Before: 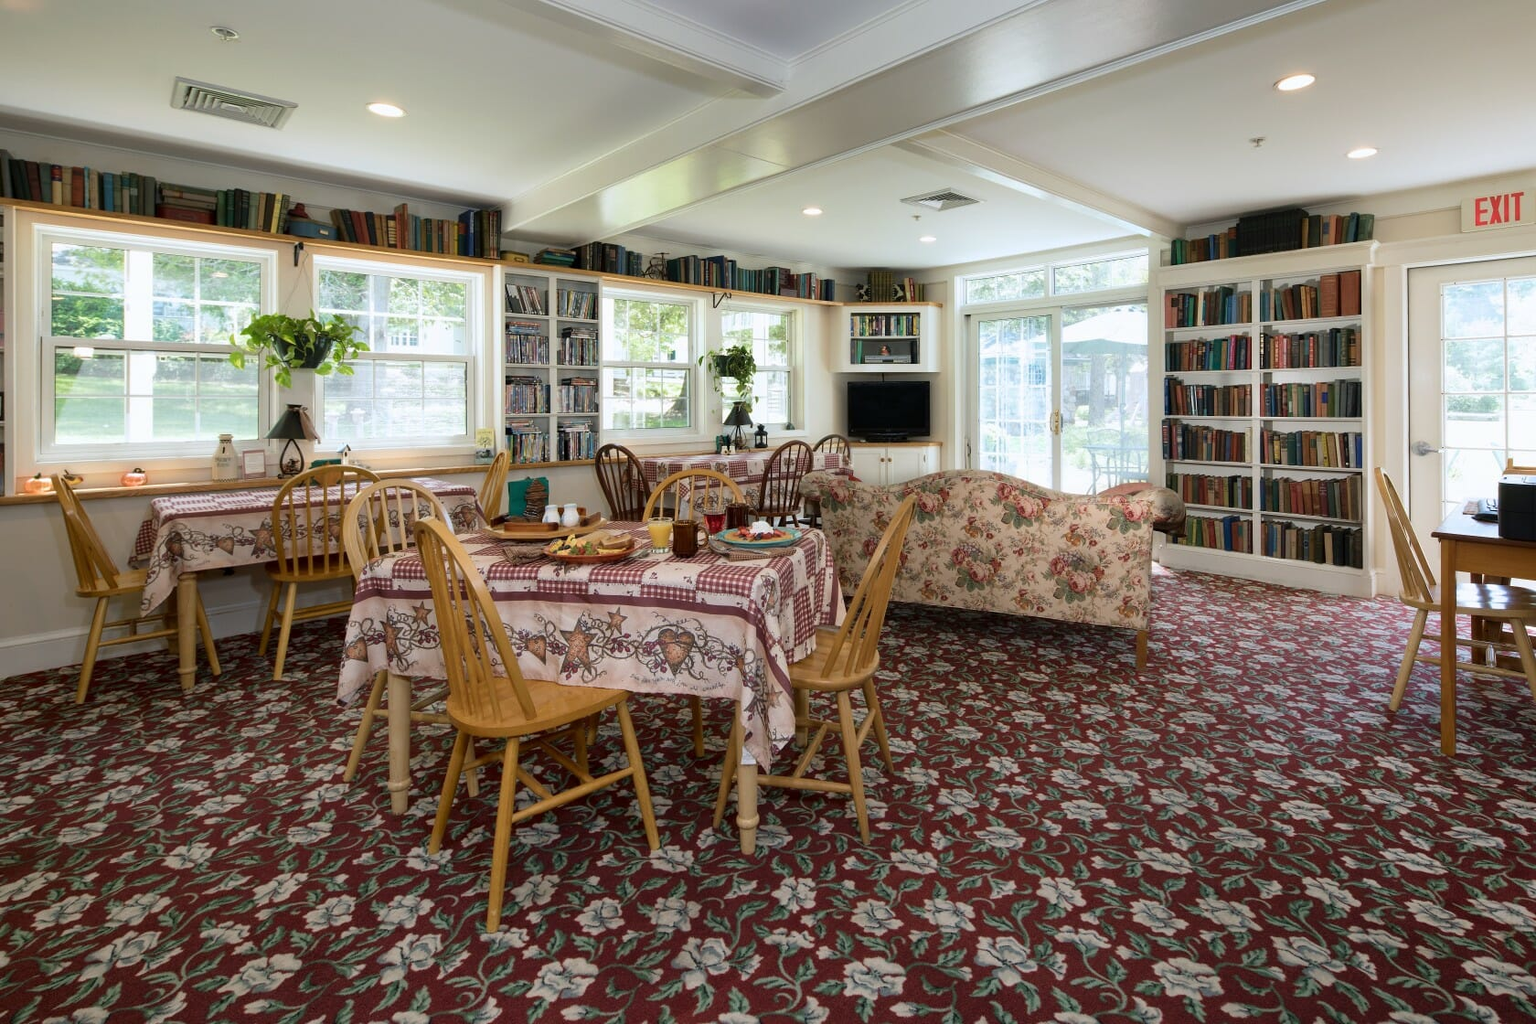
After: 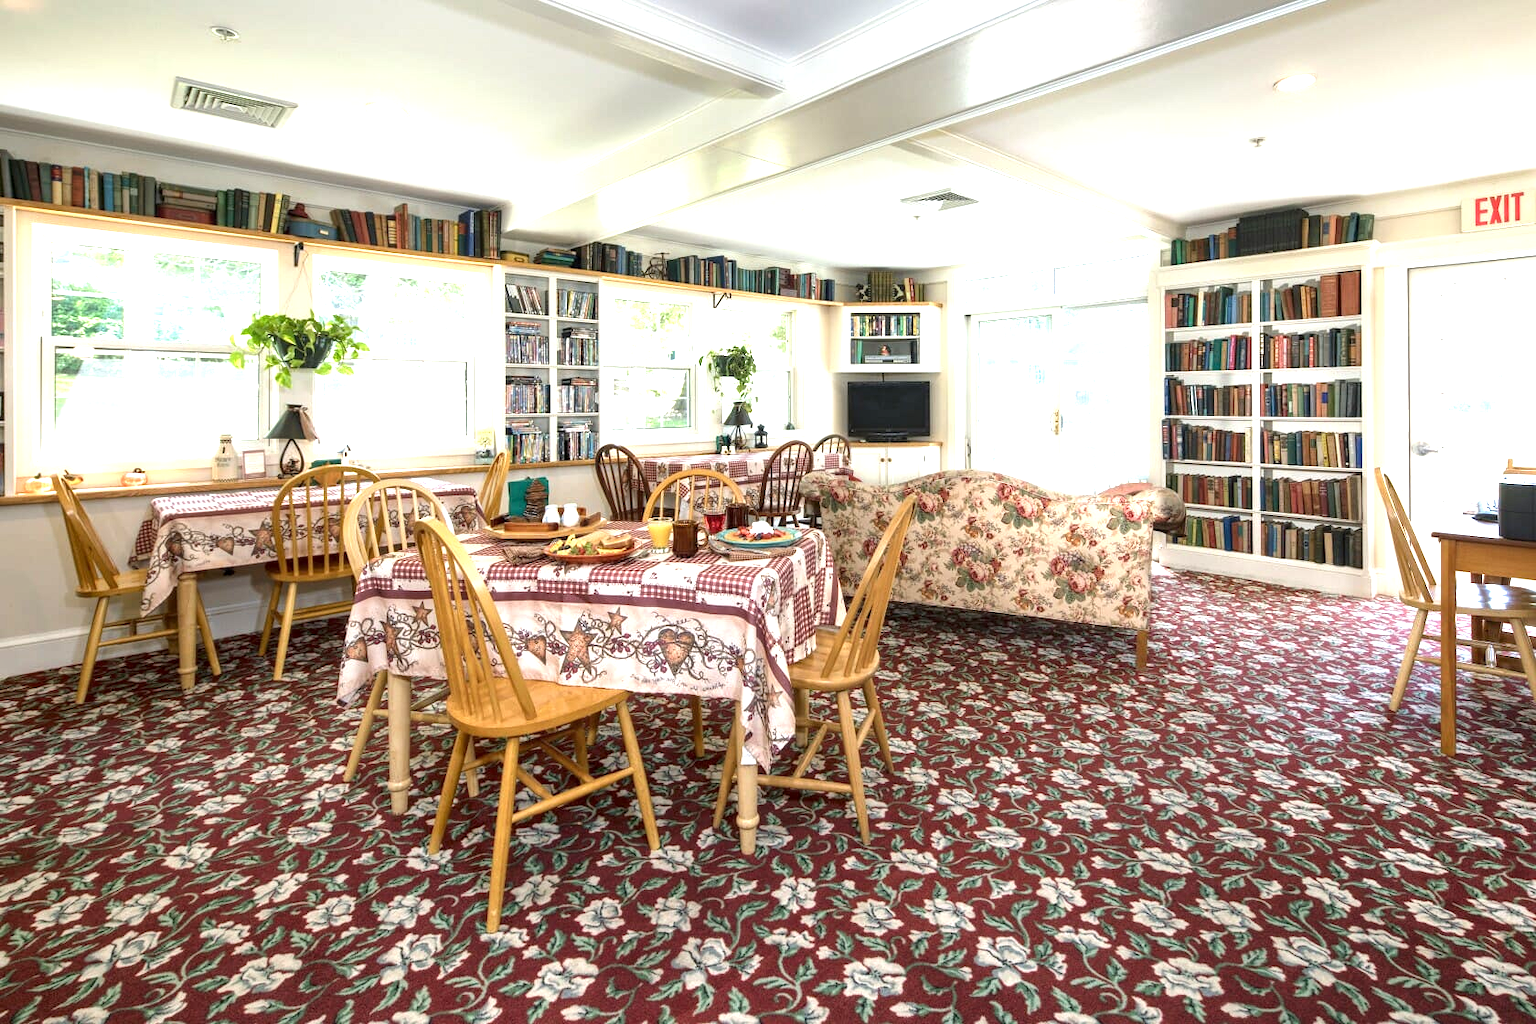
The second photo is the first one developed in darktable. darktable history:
exposure: black level correction 0, exposure 1.2 EV, compensate exposure bias true, compensate highlight preservation false
local contrast: detail 130%
